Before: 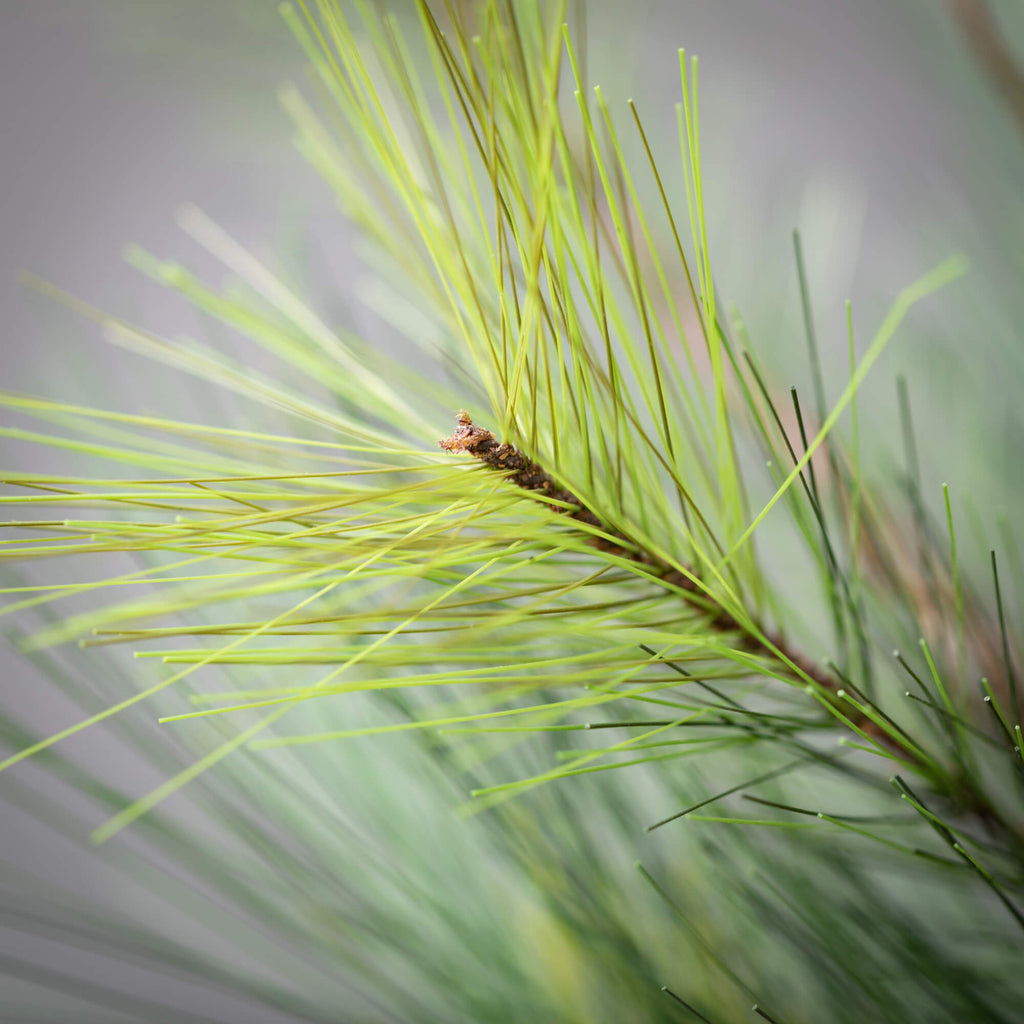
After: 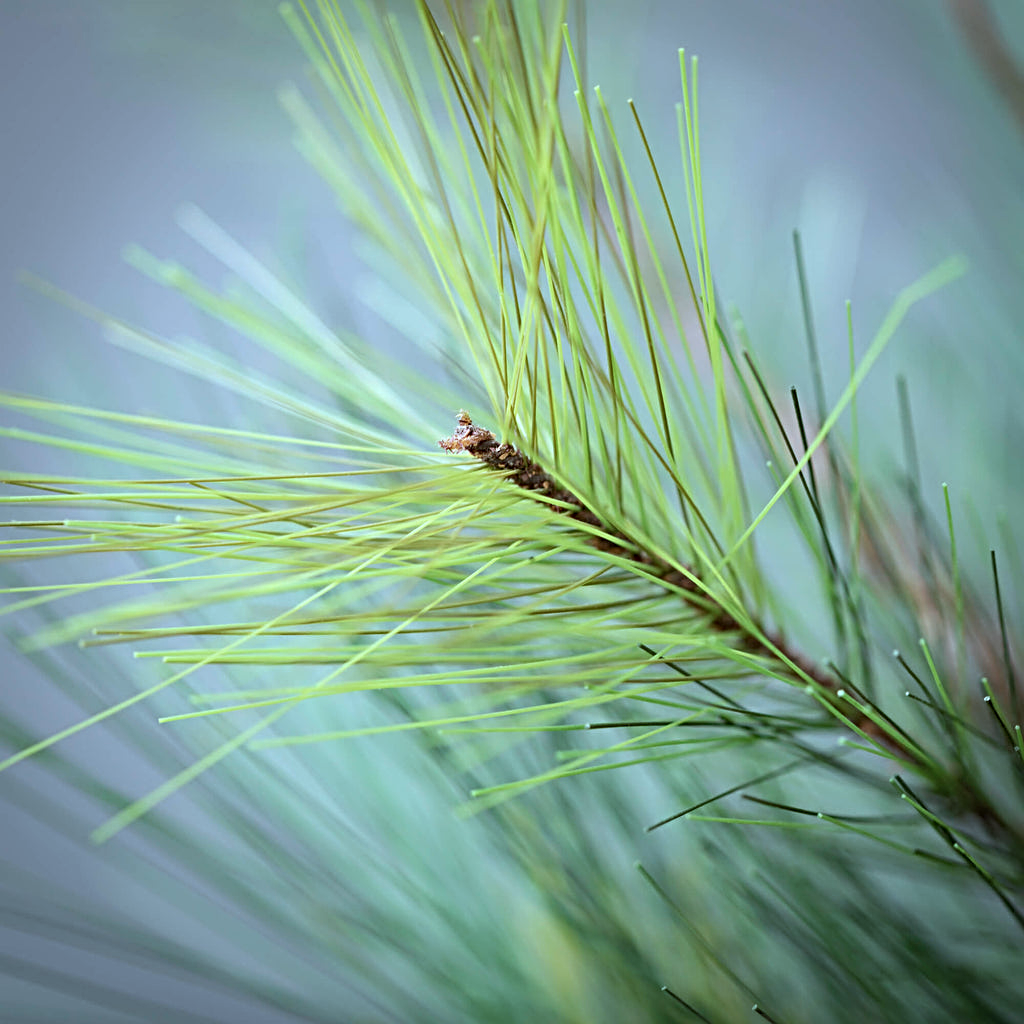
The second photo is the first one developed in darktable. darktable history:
sharpen: radius 4
color correction: highlights a* -9.73, highlights b* -21.22
